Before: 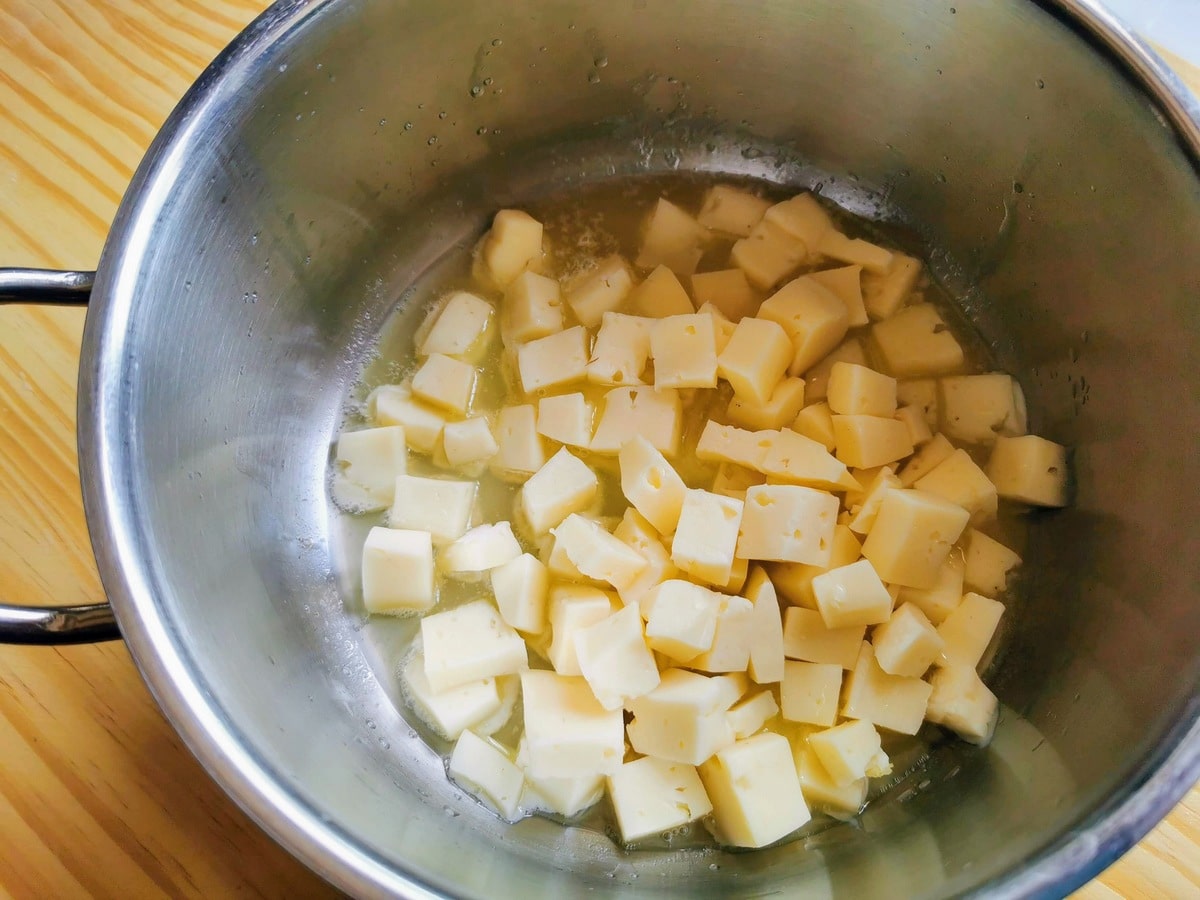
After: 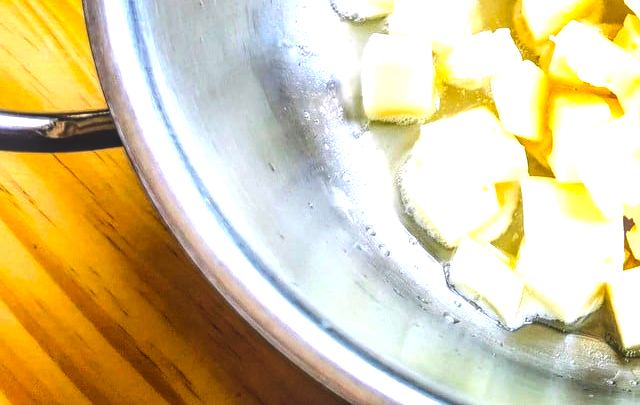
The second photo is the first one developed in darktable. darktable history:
crop and rotate: top 54.778%, right 46.61%, bottom 0.159%
color balance: lift [1, 1.001, 0.999, 1.001], gamma [1, 1.004, 1.007, 0.993], gain [1, 0.991, 0.987, 1.013], contrast 10%, output saturation 120%
local contrast: highlights 0%, shadows 0%, detail 133%
tone equalizer: -8 EV -1.08 EV, -7 EV -1.01 EV, -6 EV -0.867 EV, -5 EV -0.578 EV, -3 EV 0.578 EV, -2 EV 0.867 EV, -1 EV 1.01 EV, +0 EV 1.08 EV, edges refinement/feathering 500, mask exposure compensation -1.57 EV, preserve details no
